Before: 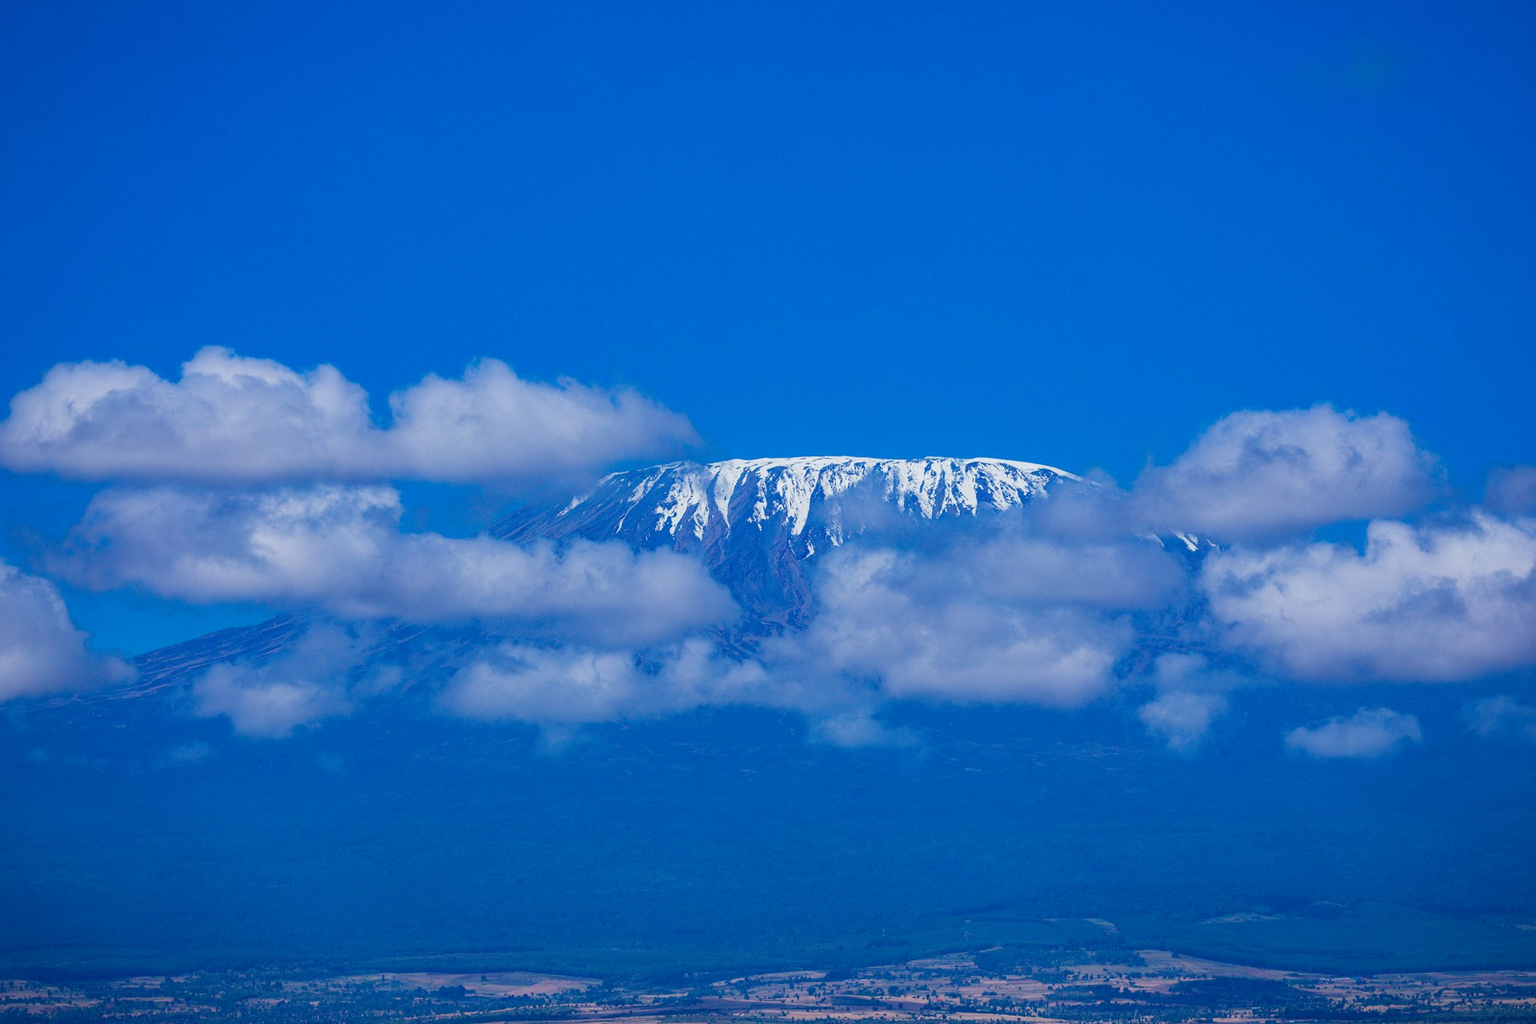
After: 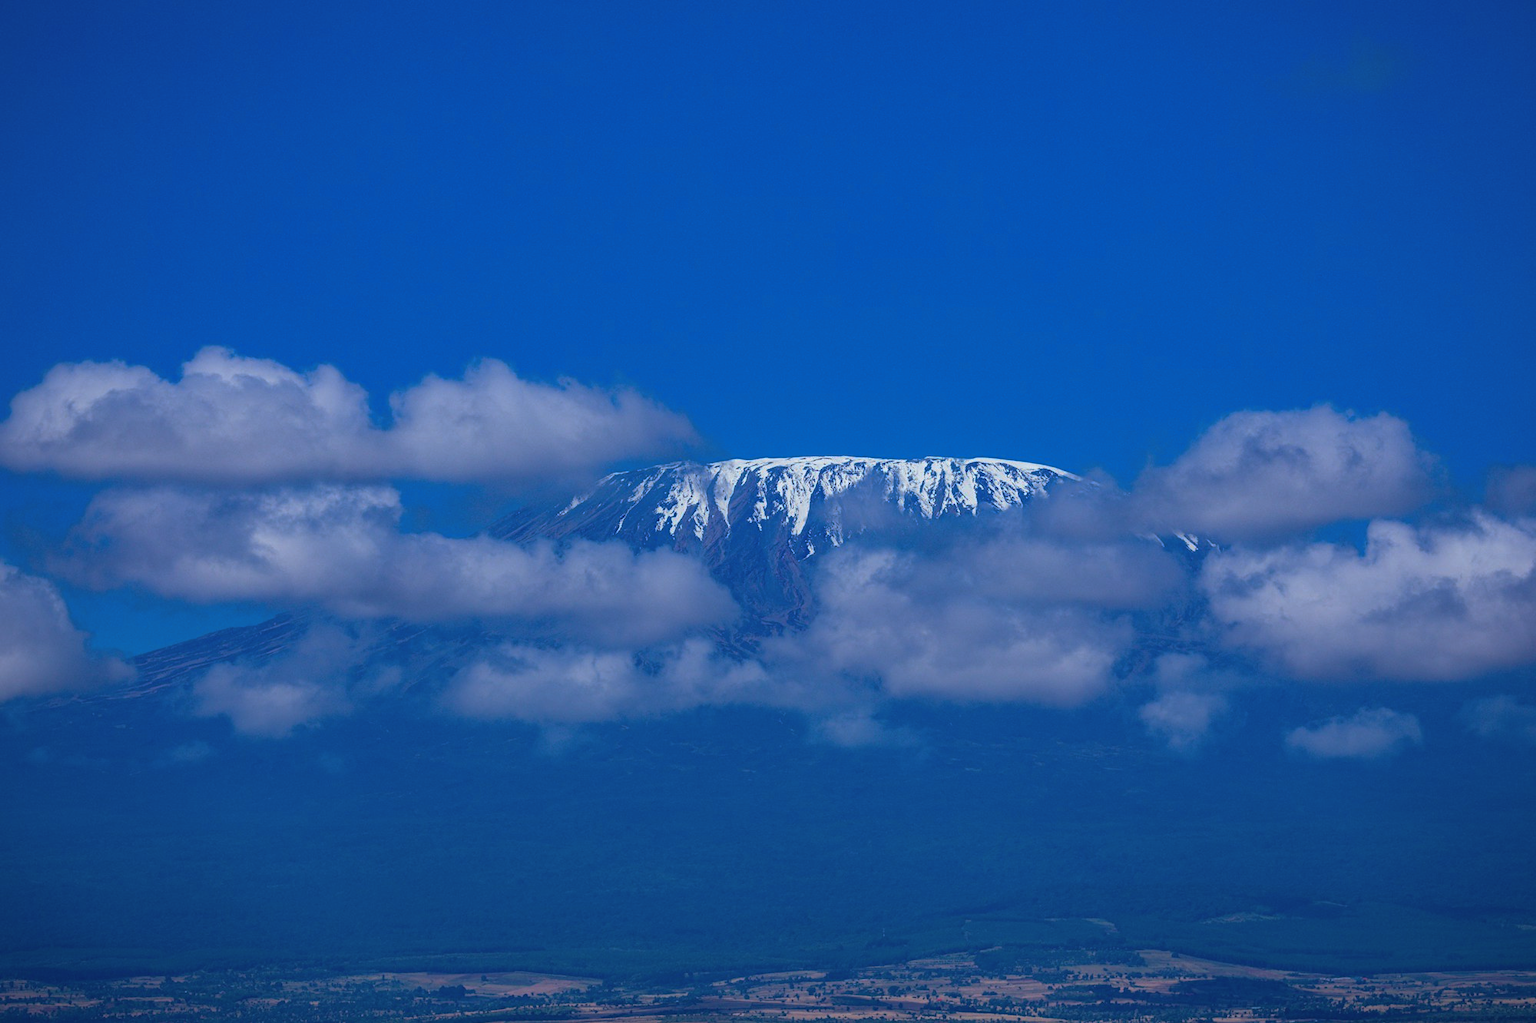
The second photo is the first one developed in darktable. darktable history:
exposure: black level correction -0.003, exposure 0.04 EV, compensate highlight preservation false
base curve: curves: ch0 [(0, 0) (0.595, 0.418) (1, 1)], preserve colors none
tone equalizer: on, module defaults
